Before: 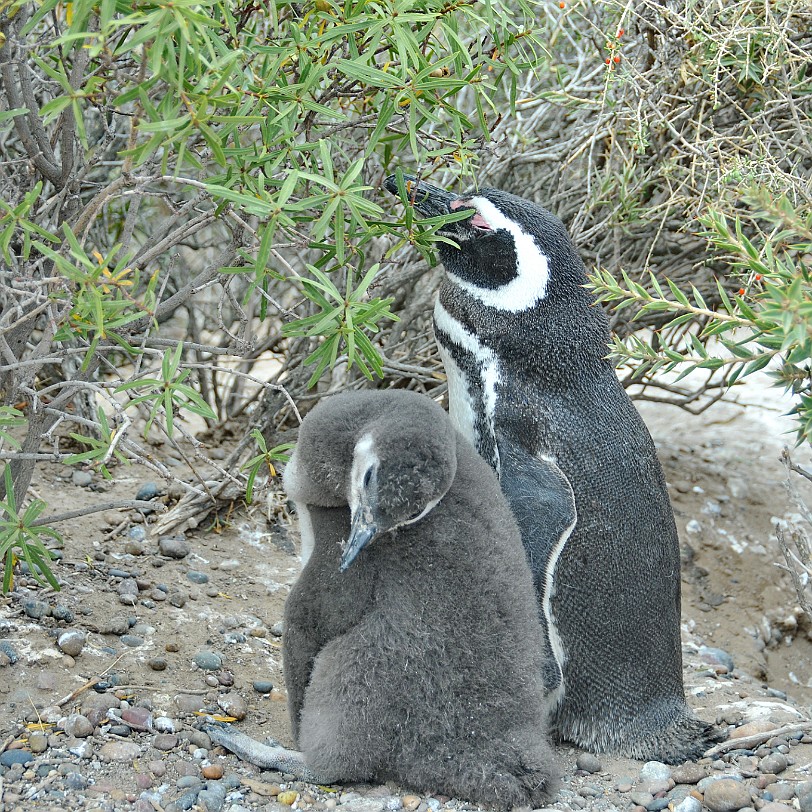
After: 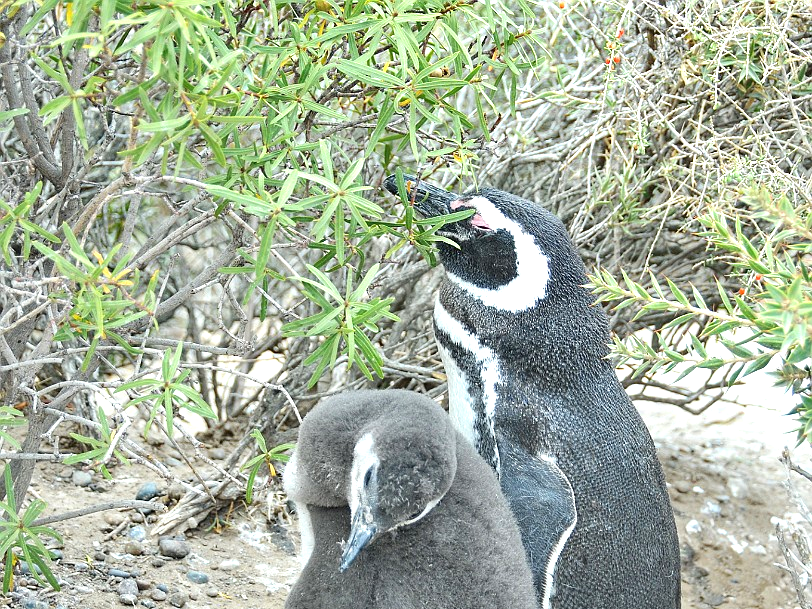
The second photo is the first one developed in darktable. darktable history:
crop: bottom 24.967%
exposure: exposure 0.785 EV, compensate highlight preservation false
